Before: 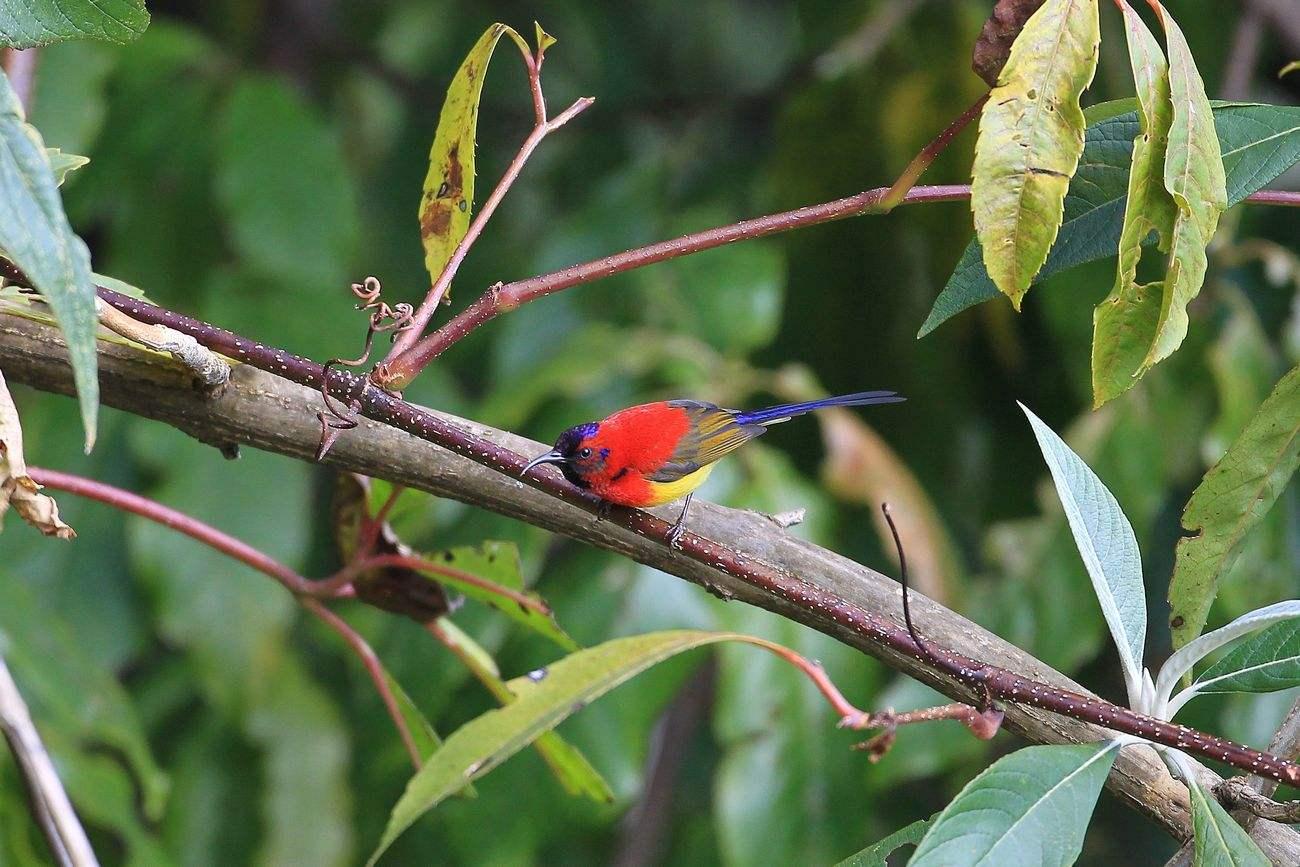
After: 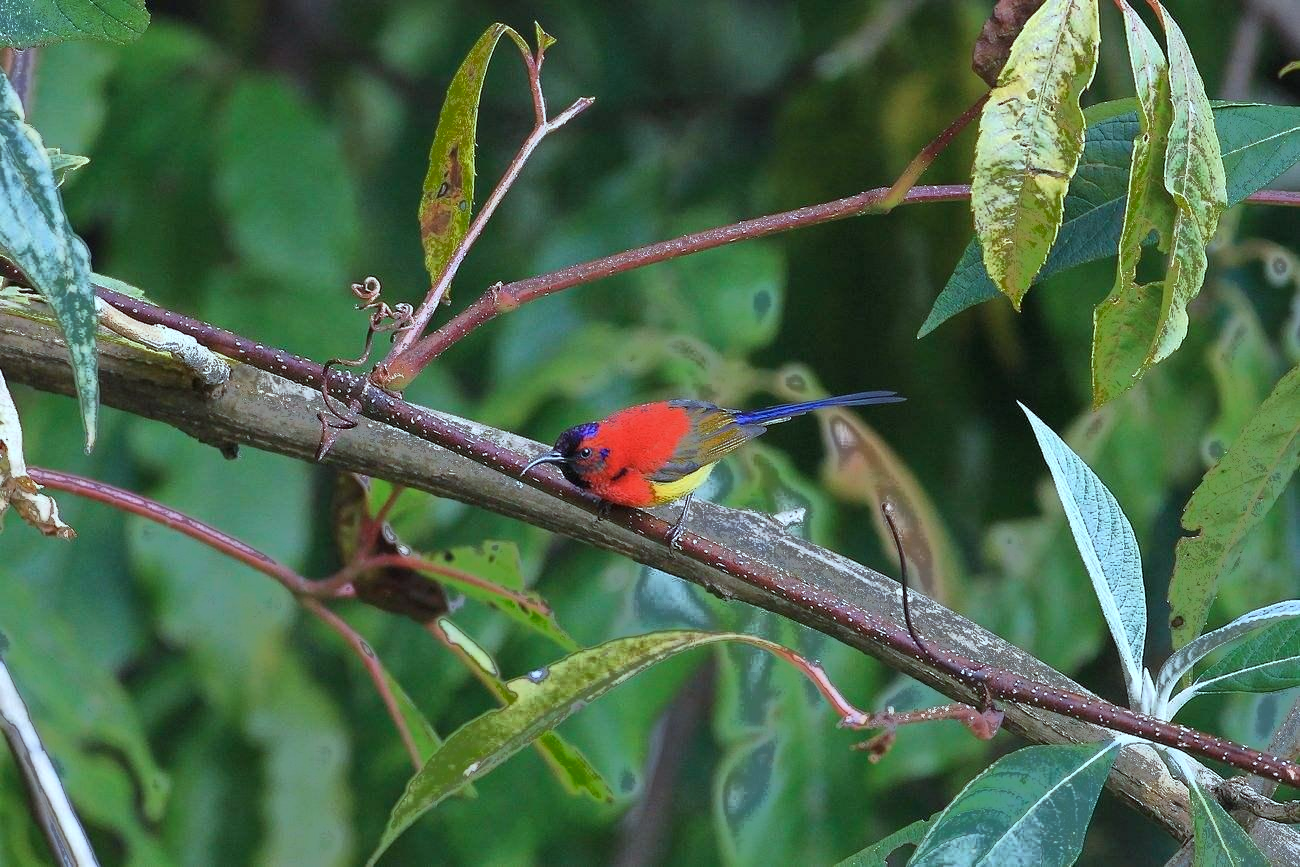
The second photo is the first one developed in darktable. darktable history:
color correction: highlights a* -10.04, highlights b* -10.37
fill light: exposure -0.73 EV, center 0.69, width 2.2
tone equalizer: -8 EV -1.84 EV, -7 EV -1.16 EV, -6 EV -1.62 EV, smoothing diameter 25%, edges refinement/feathering 10, preserve details guided filter
